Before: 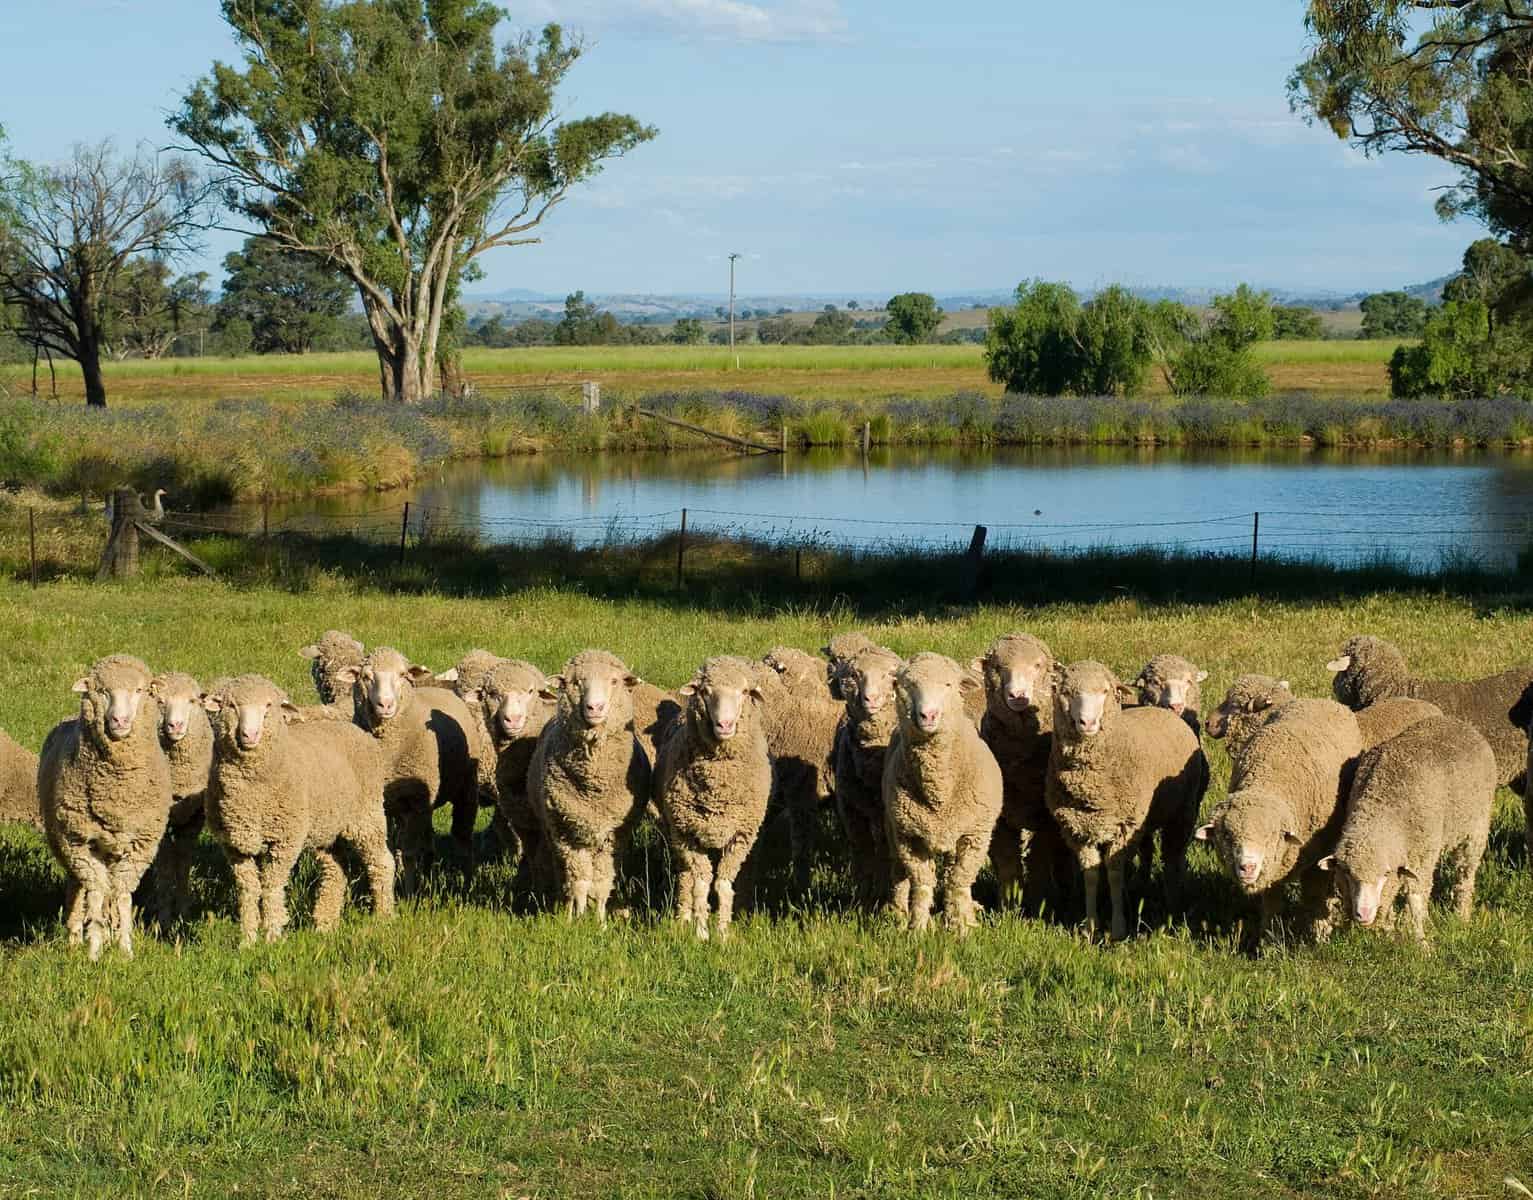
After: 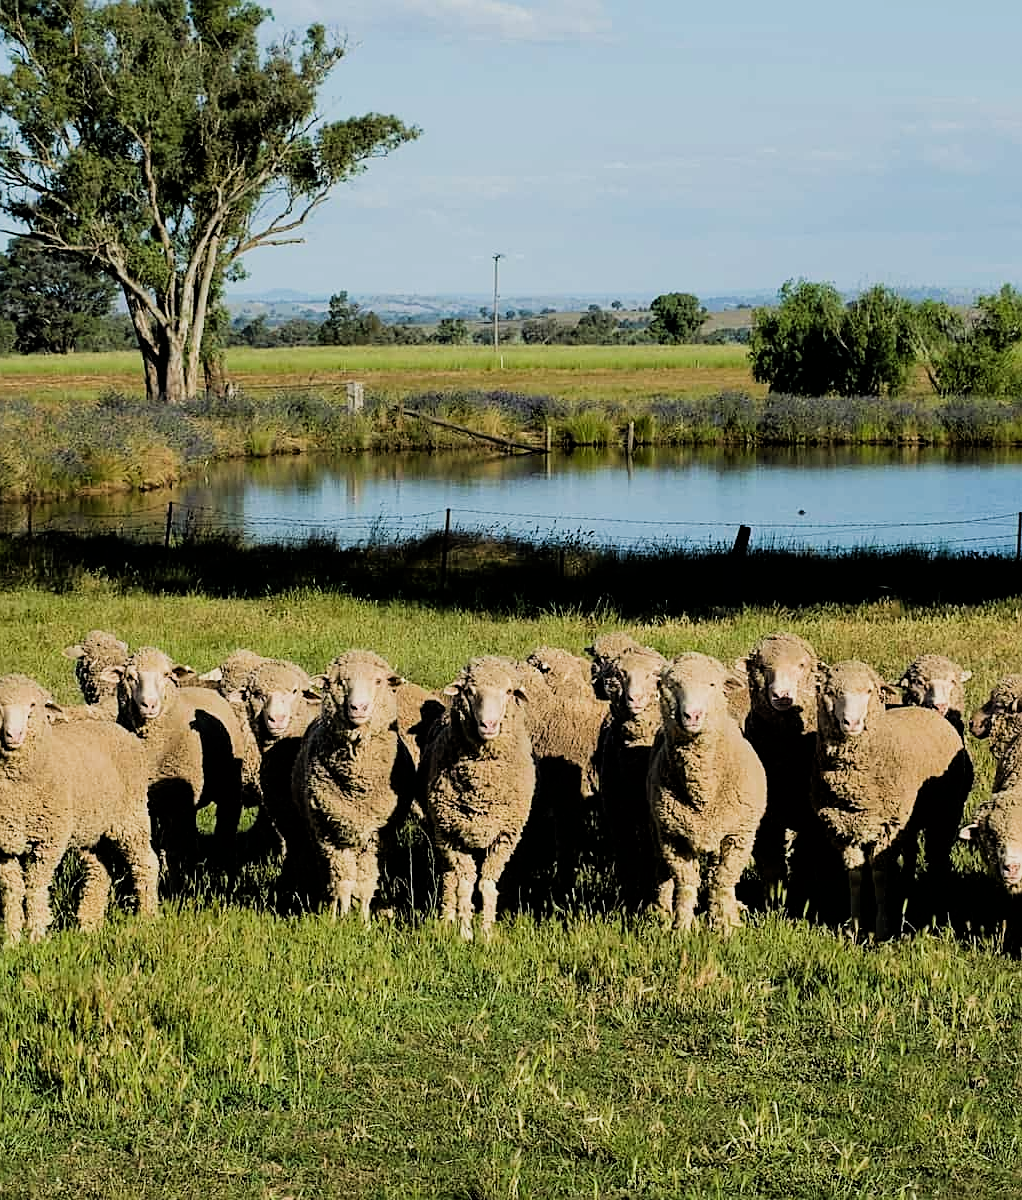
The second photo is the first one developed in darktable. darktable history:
crop and rotate: left 15.446%, right 17.836%
filmic rgb: black relative exposure -5 EV, hardness 2.88, contrast 1.3, highlights saturation mix -30%
sharpen: on, module defaults
